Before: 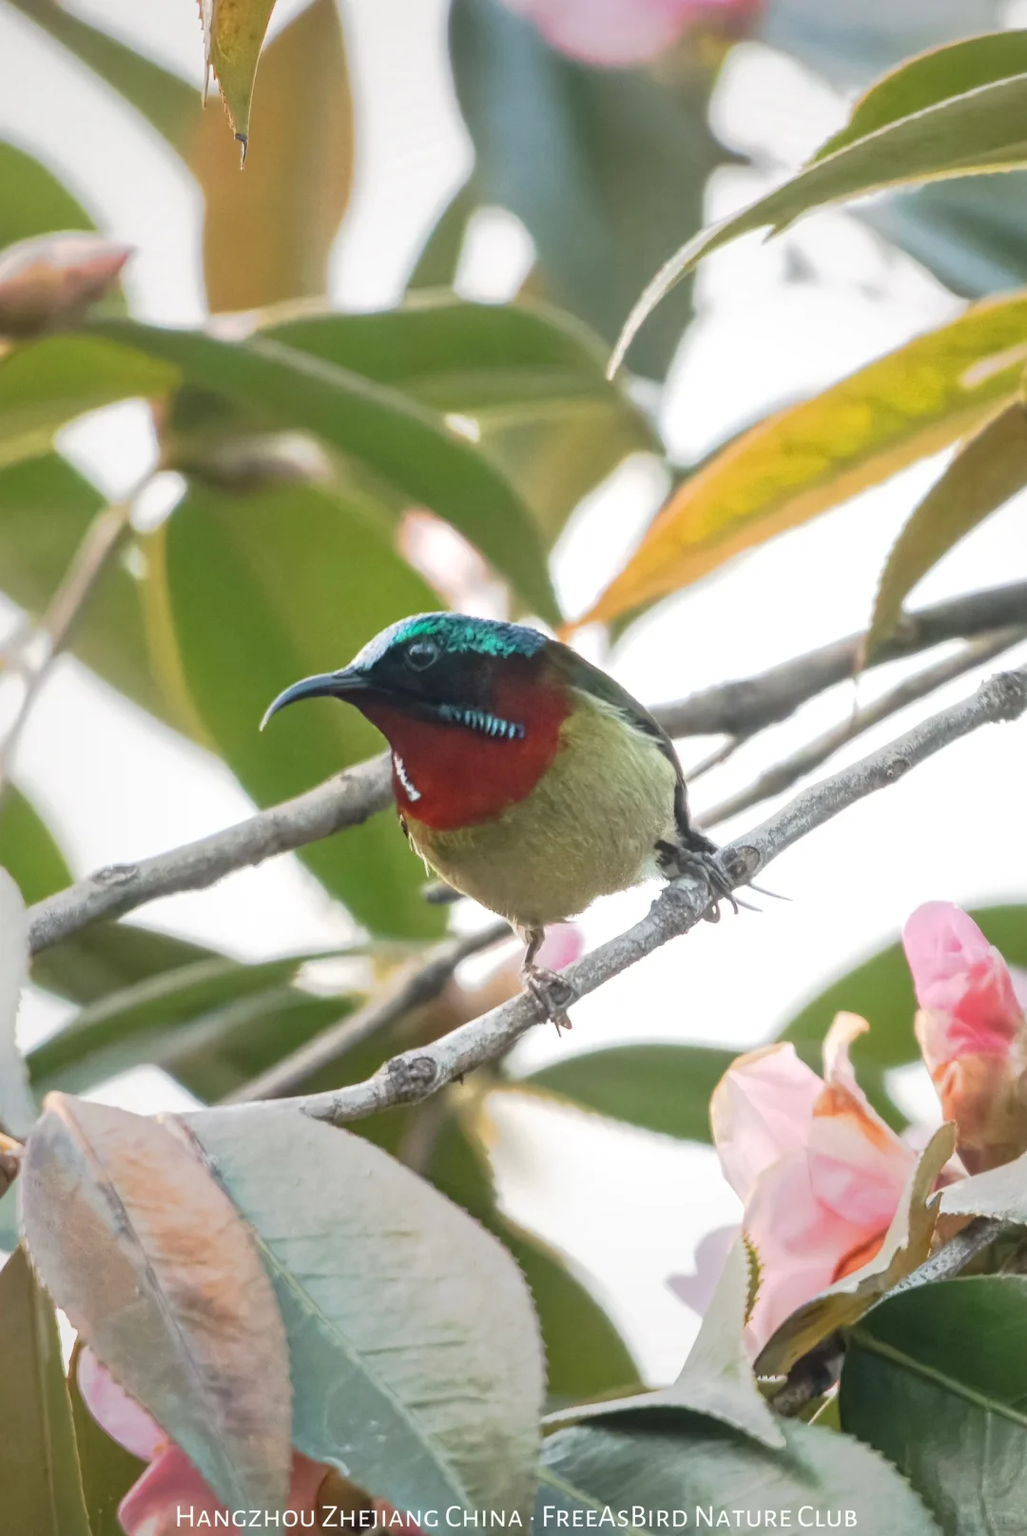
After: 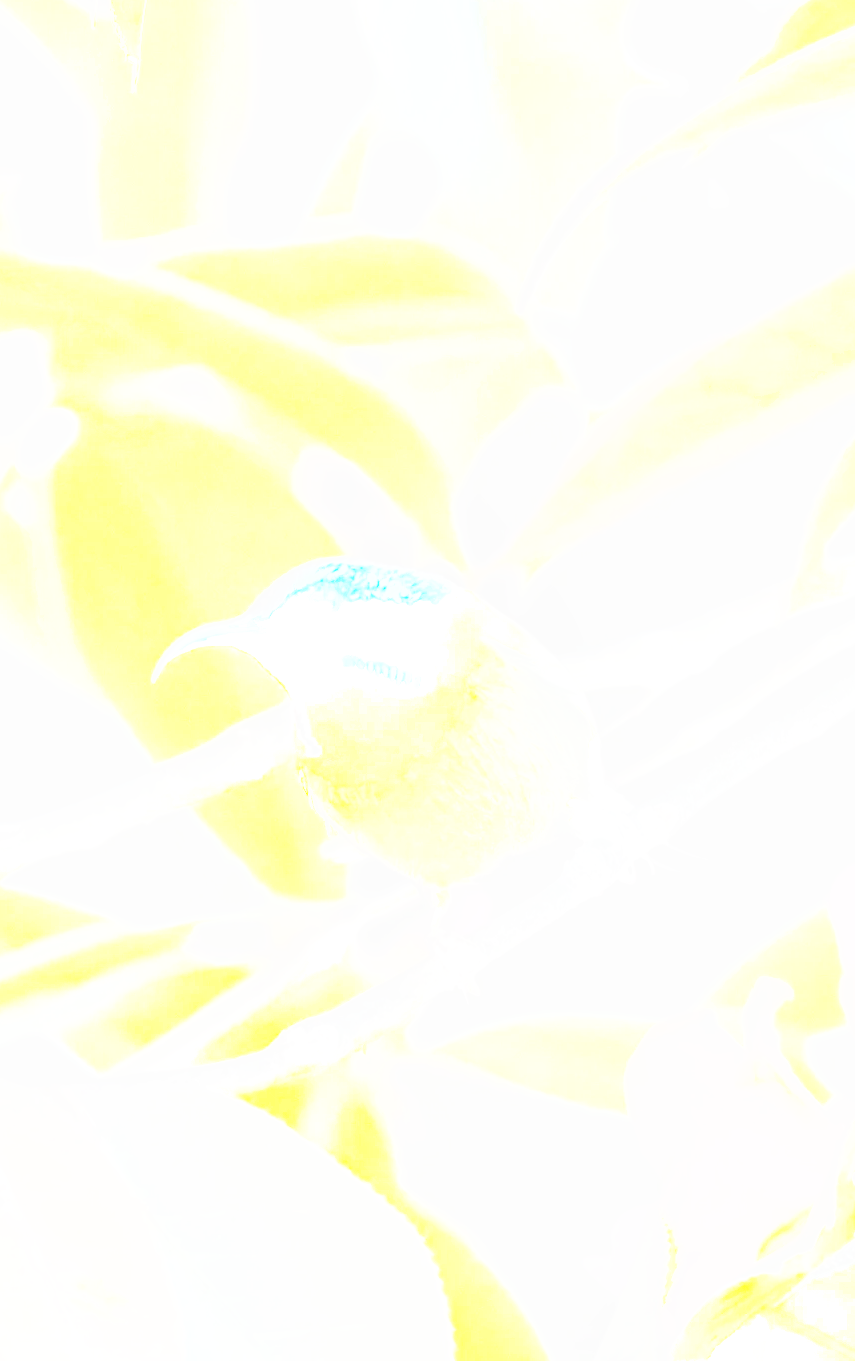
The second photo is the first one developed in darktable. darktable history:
crop: left 11.225%, top 5.381%, right 9.565%, bottom 10.314%
color balance rgb: perceptual saturation grading › global saturation 20%, perceptual saturation grading › highlights -25%, perceptual saturation grading › shadows 50%
exposure: exposure 2.003 EV, compensate highlight preservation false
bloom: size 70%, threshold 25%, strength 70%
base curve: curves: ch0 [(0, 0) (0.007, 0.004) (0.027, 0.03) (0.046, 0.07) (0.207, 0.54) (0.442, 0.872) (0.673, 0.972) (1, 1)], preserve colors none
shadows and highlights: shadows 20.91, highlights -35.45, soften with gaussian
